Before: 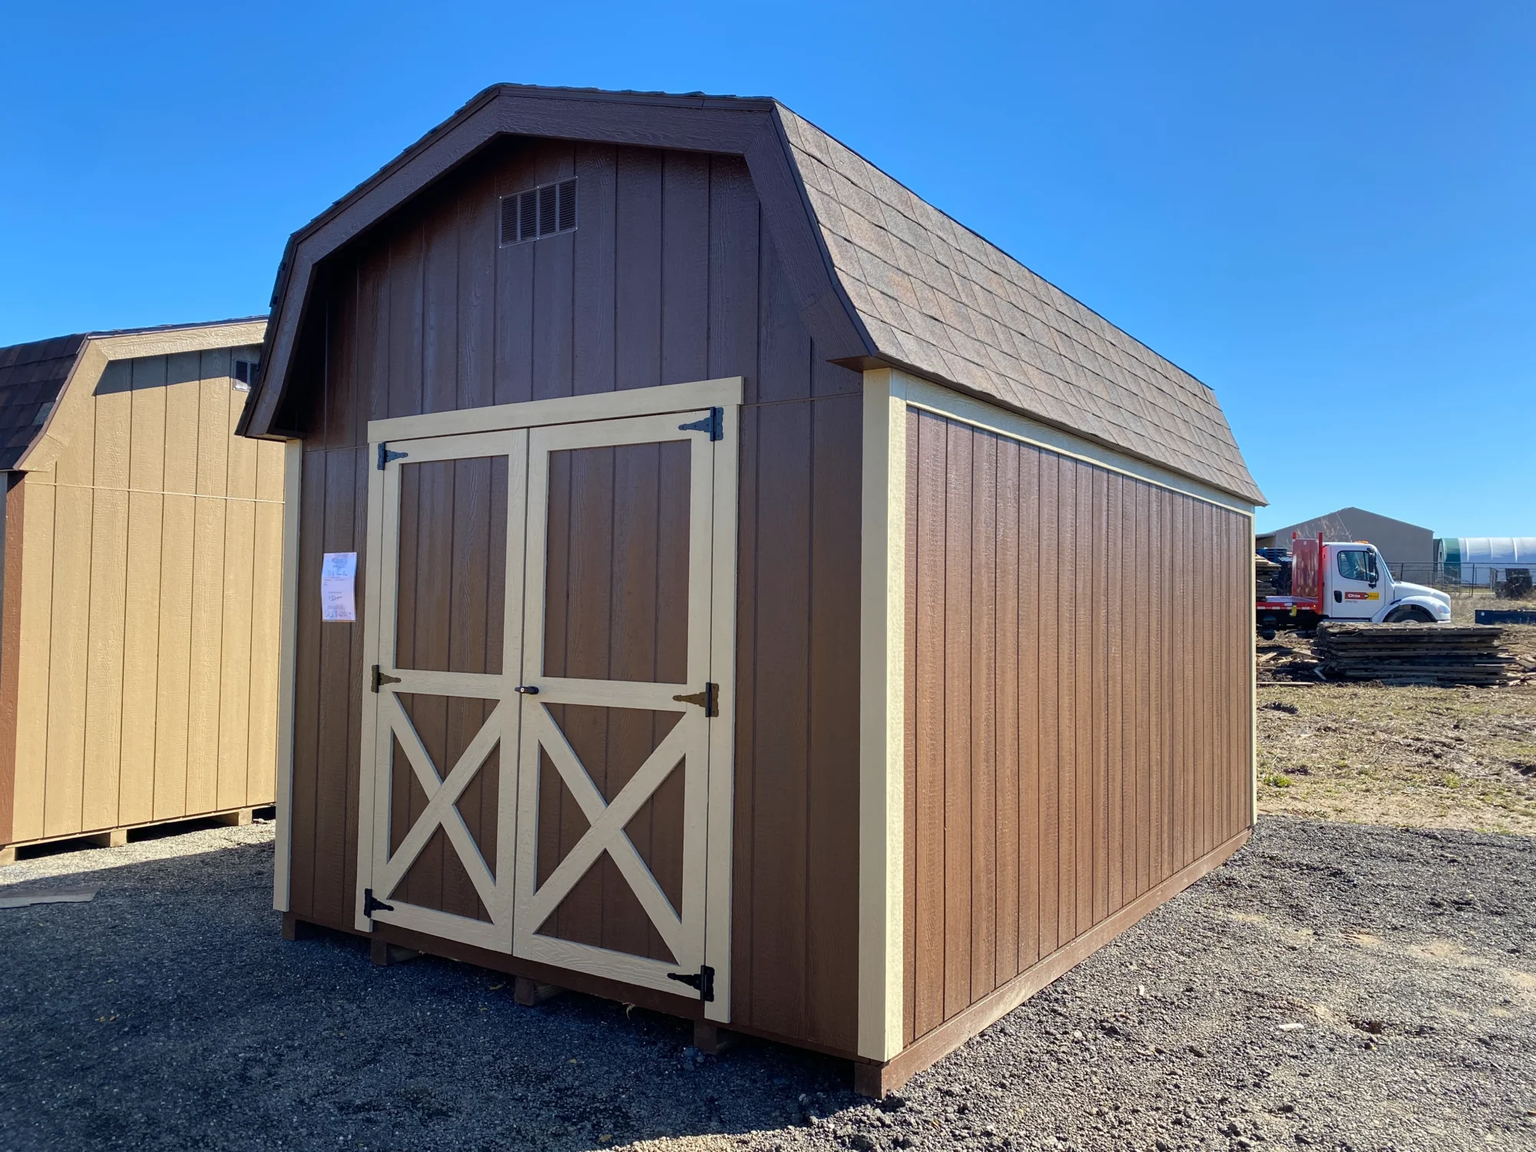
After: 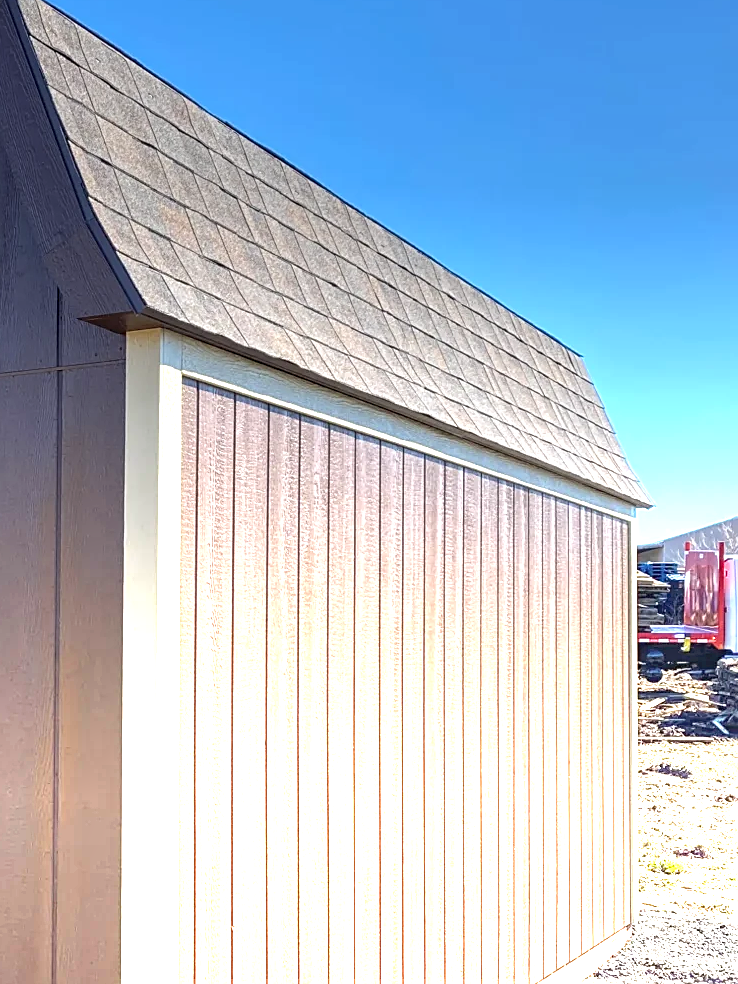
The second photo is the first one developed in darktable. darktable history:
local contrast: on, module defaults
graduated density: density -3.9 EV
crop and rotate: left 49.936%, top 10.094%, right 13.136%, bottom 24.256%
sharpen: on, module defaults
